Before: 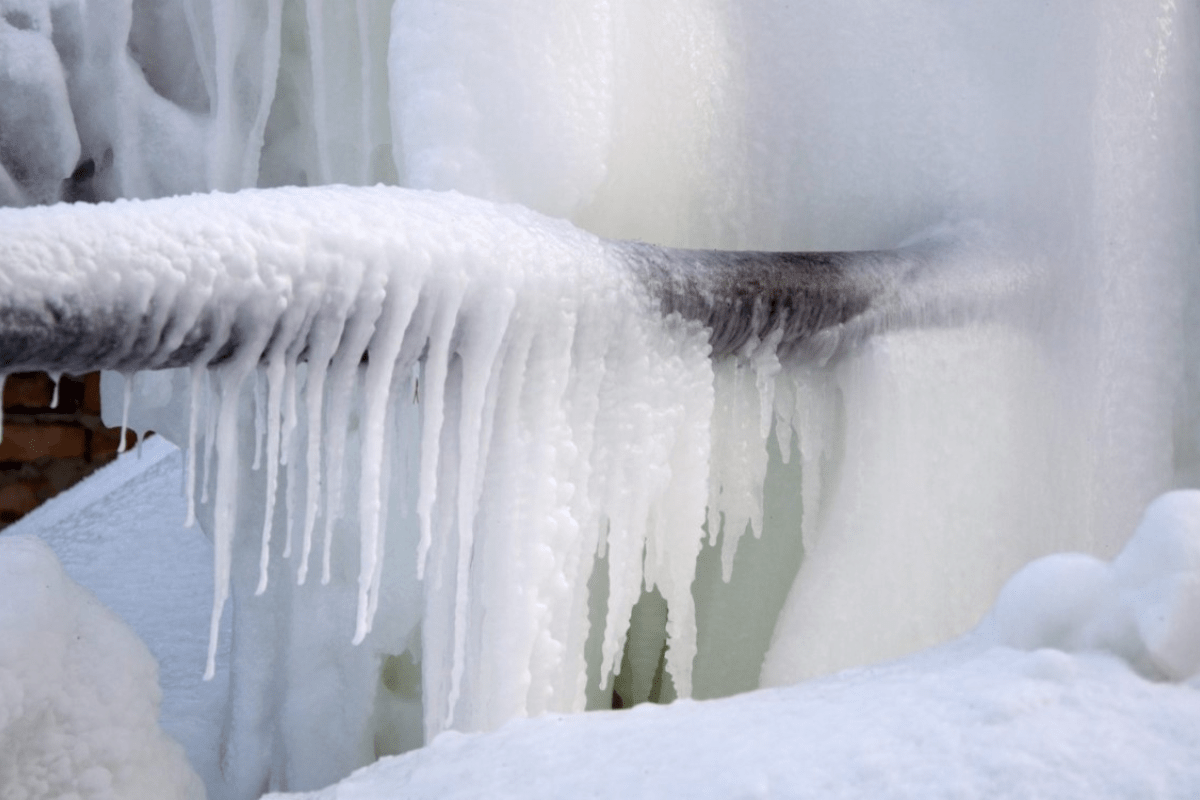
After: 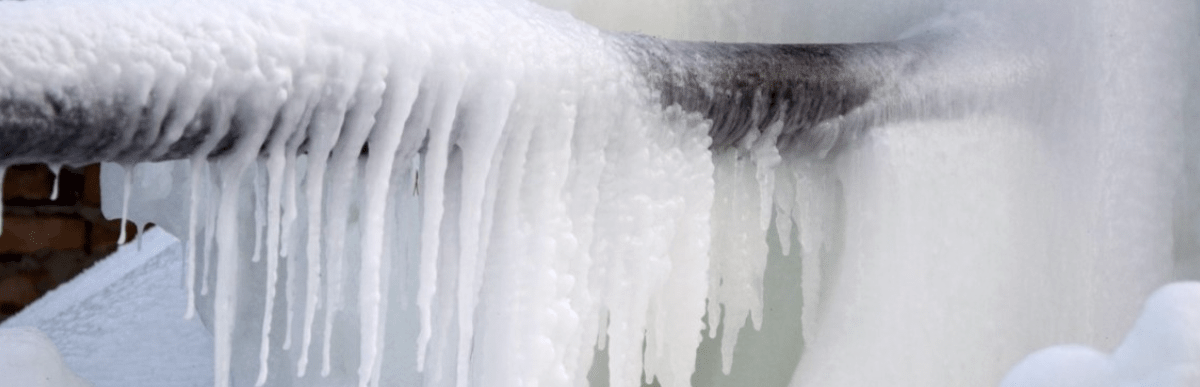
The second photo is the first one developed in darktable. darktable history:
crop and rotate: top 26.056%, bottom 25.543%
contrast brightness saturation: contrast 0.11, saturation -0.17
